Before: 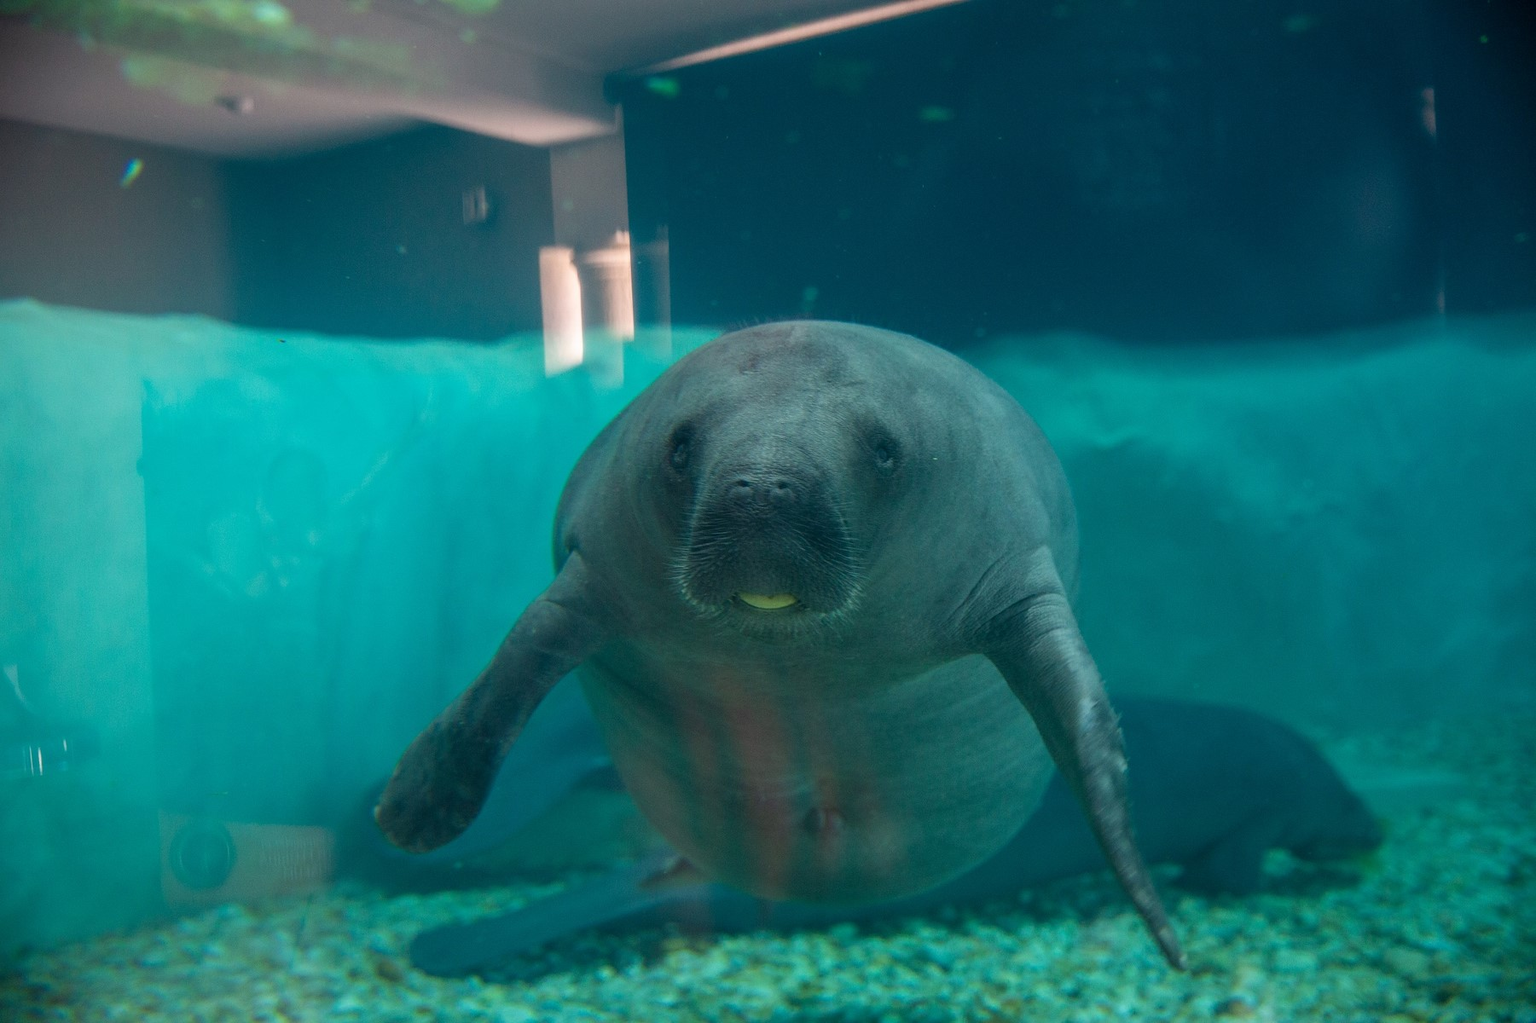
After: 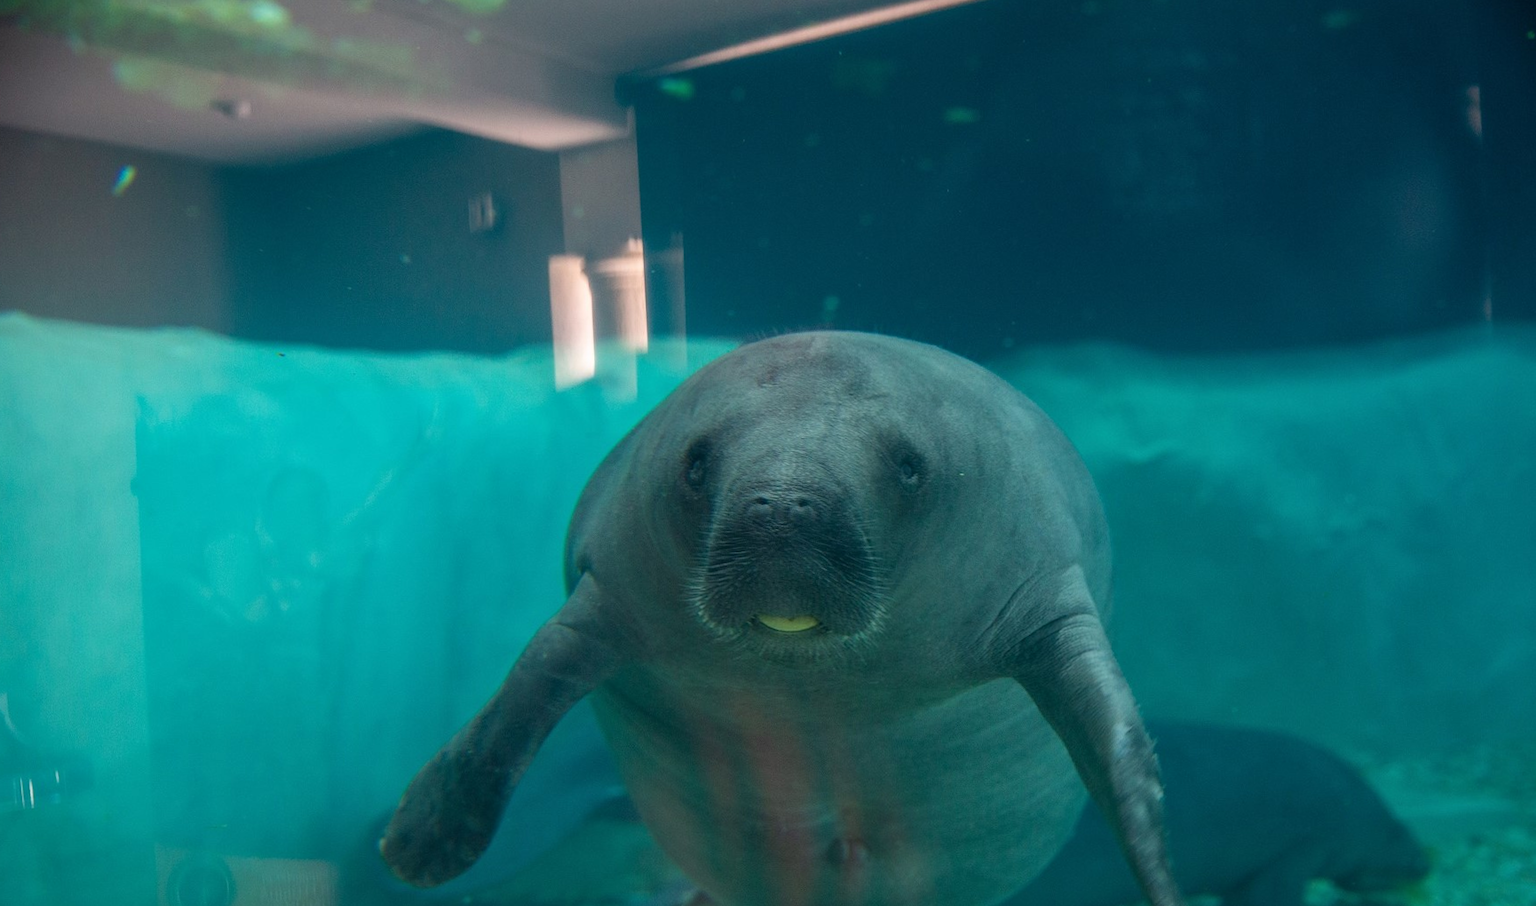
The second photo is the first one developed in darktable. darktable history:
crop and rotate: angle 0.249°, left 0.42%, right 2.855%, bottom 14.344%
local contrast: mode bilateral grid, contrast 15, coarseness 35, detail 105%, midtone range 0.2
